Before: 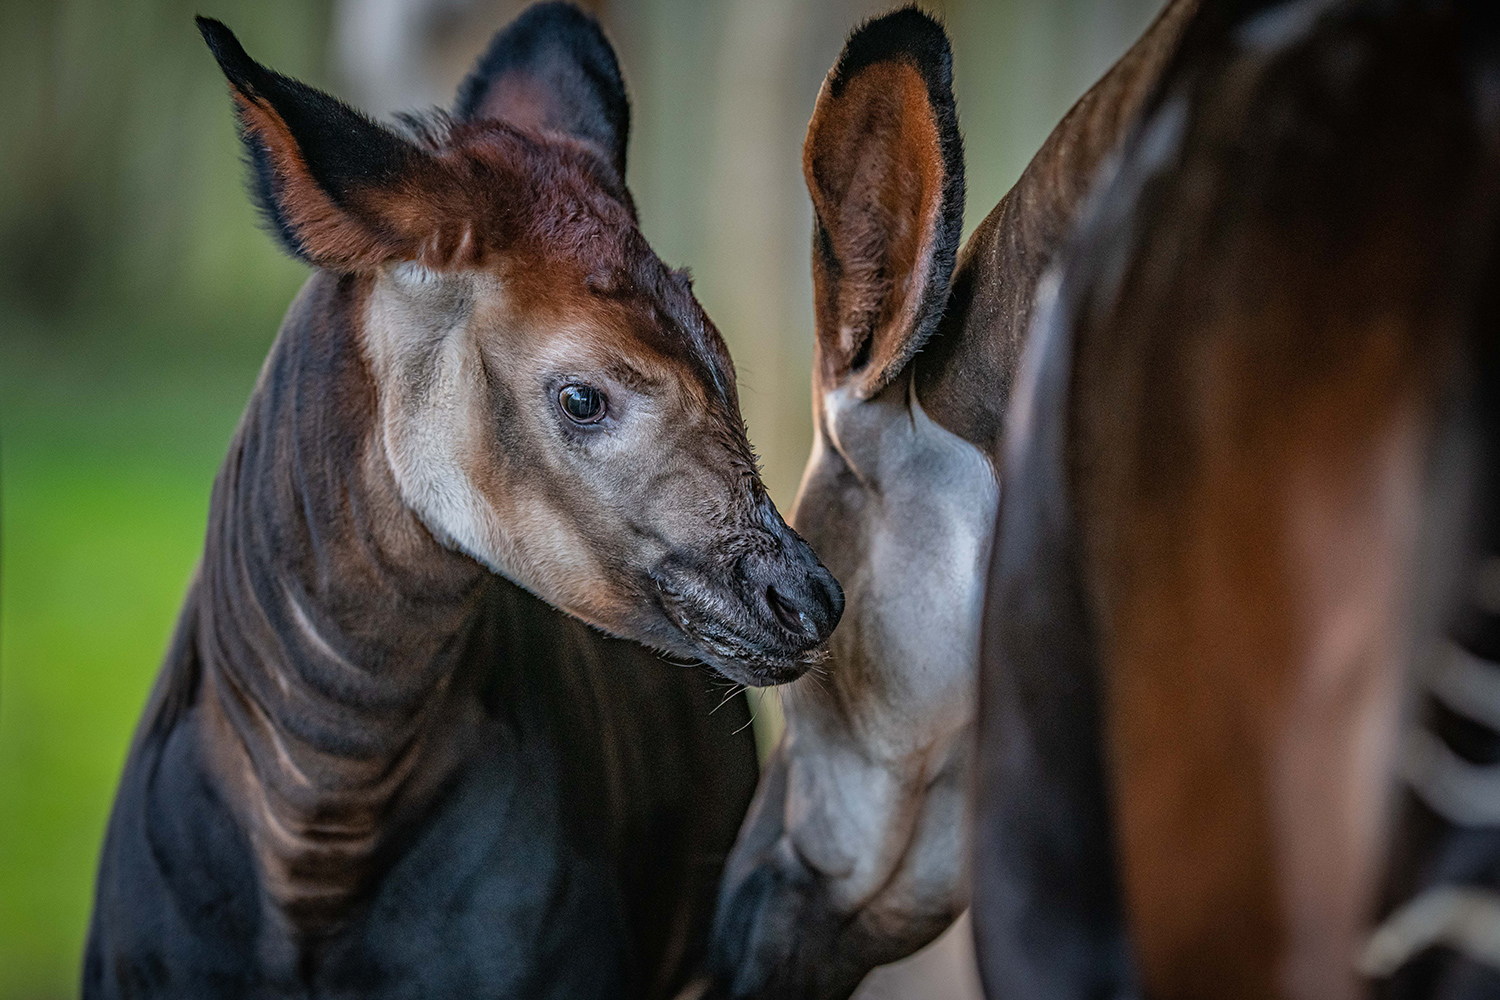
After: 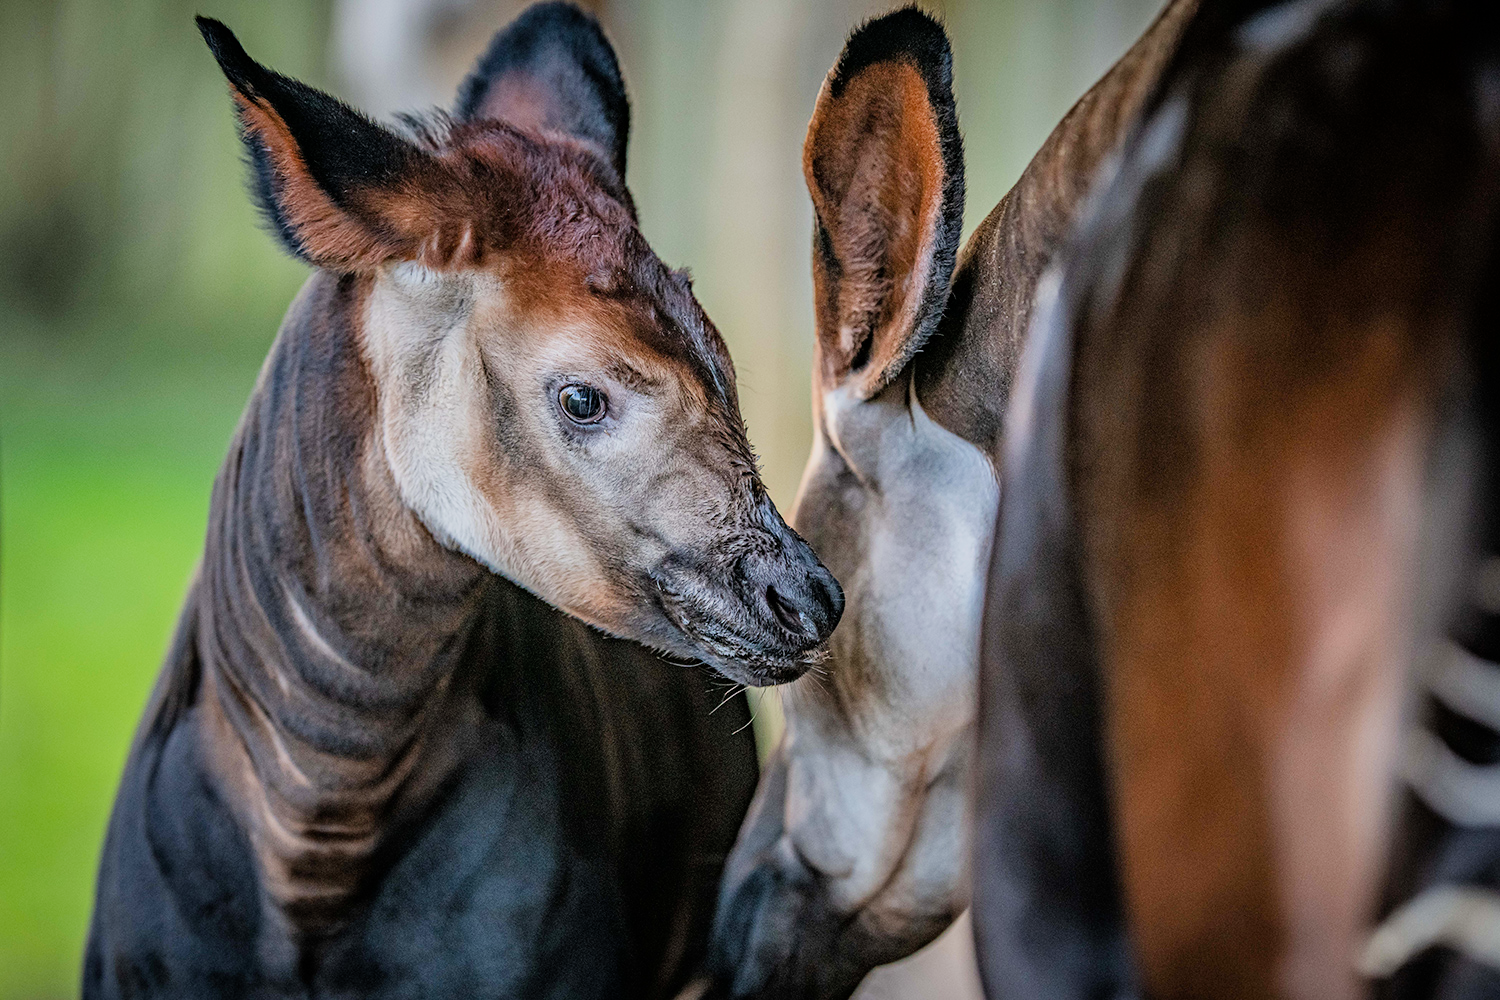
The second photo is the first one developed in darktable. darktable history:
exposure: black level correction 0.001, exposure 0.963 EV, compensate highlight preservation false
filmic rgb: black relative exposure -16 EV, white relative exposure 6.92 EV, threshold 3.06 EV, hardness 4.72, enable highlight reconstruction true
